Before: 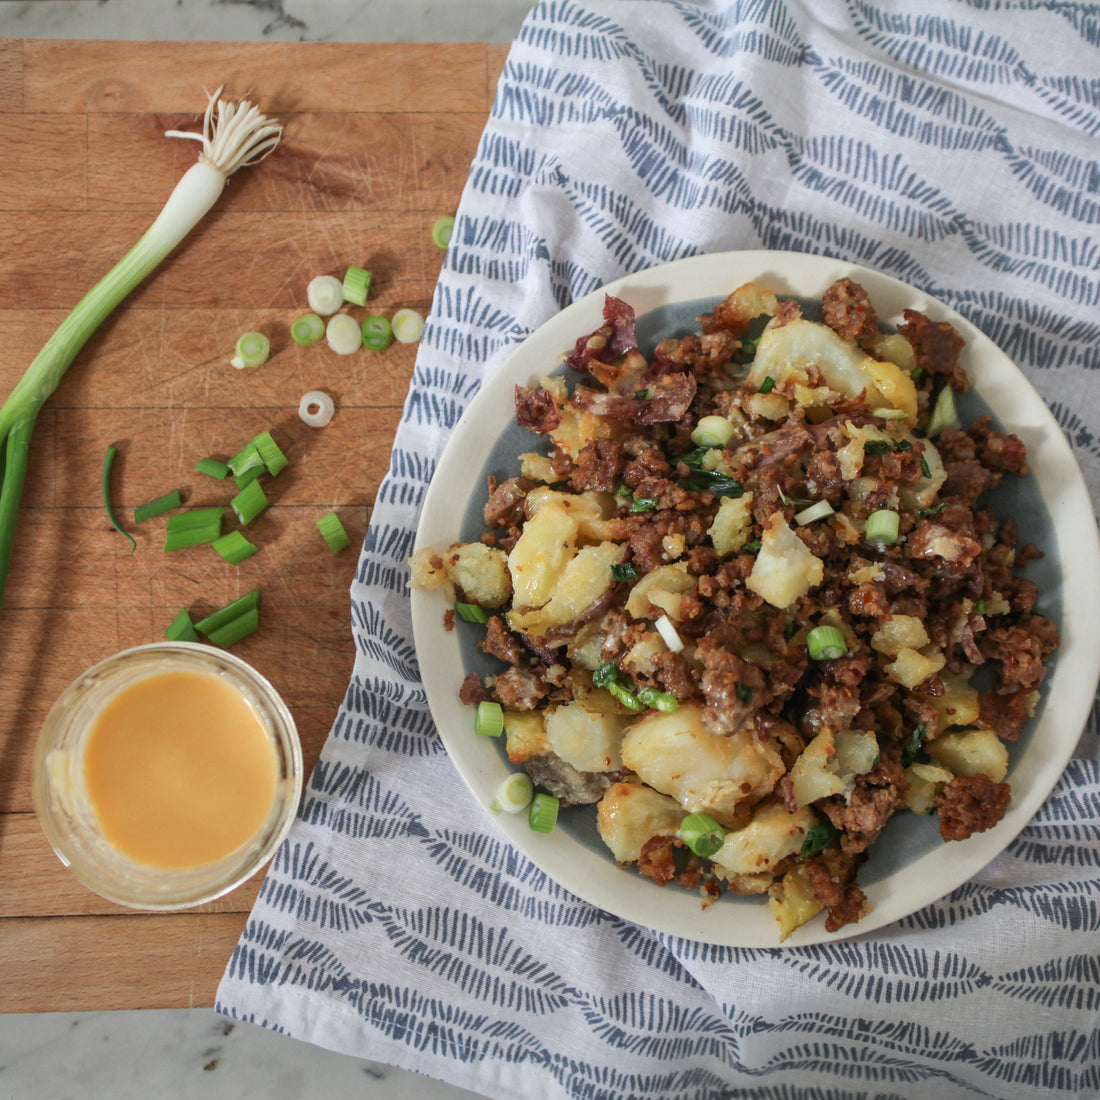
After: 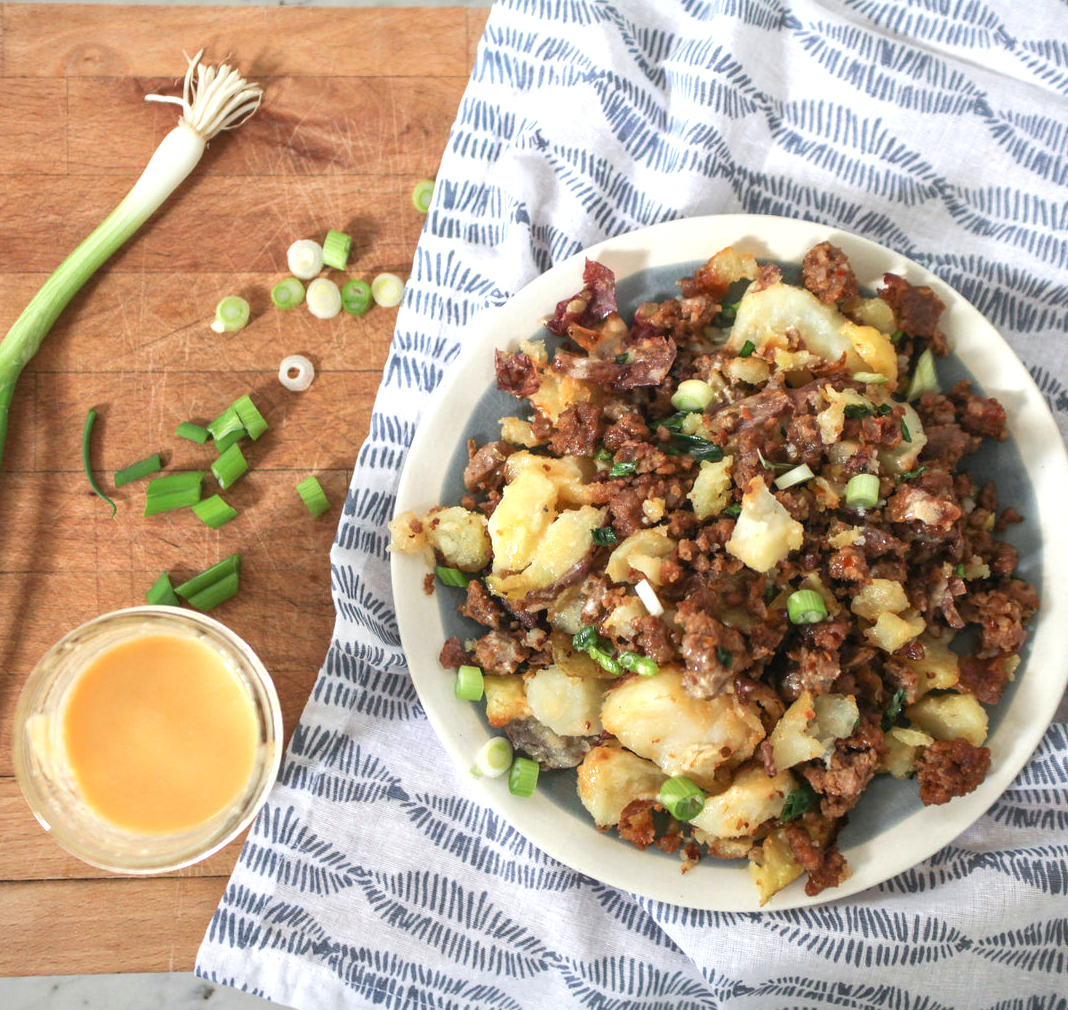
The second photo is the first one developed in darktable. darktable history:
exposure: exposure 0.744 EV, compensate highlight preservation false
crop: left 1.887%, top 3.275%, right 0.961%, bottom 4.859%
